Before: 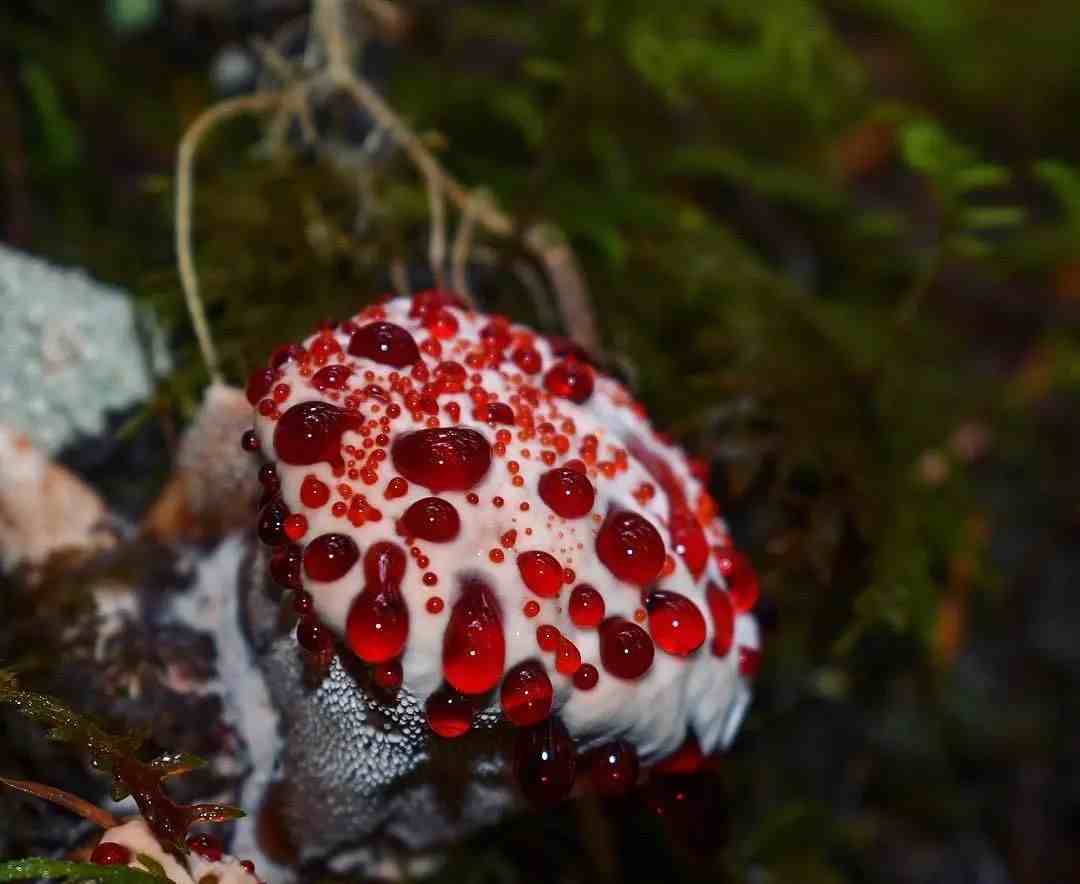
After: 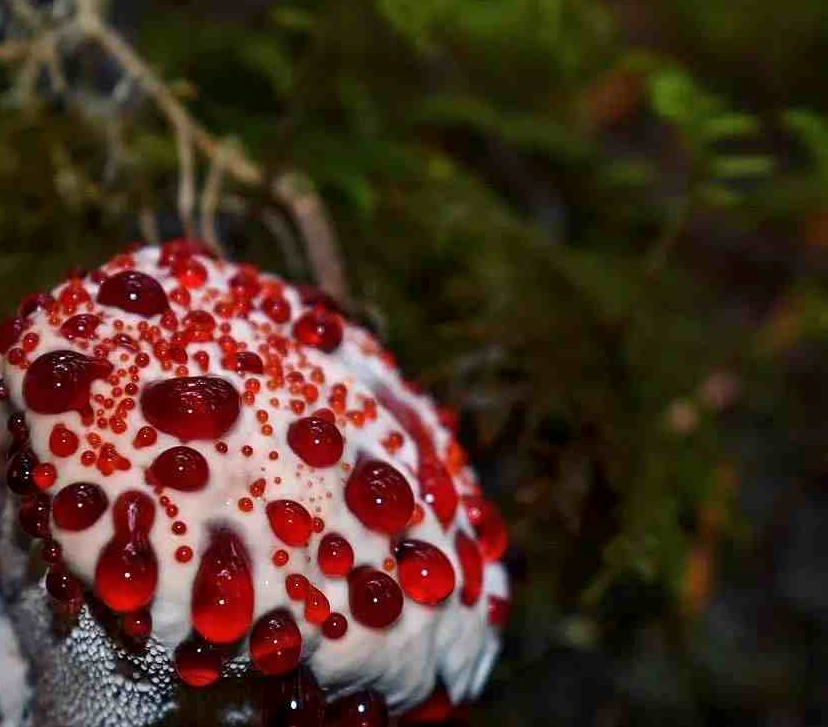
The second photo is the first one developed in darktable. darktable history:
crop: left 23.307%, top 5.839%, bottom 11.841%
local contrast: highlights 105%, shadows 102%, detail 120%, midtone range 0.2
